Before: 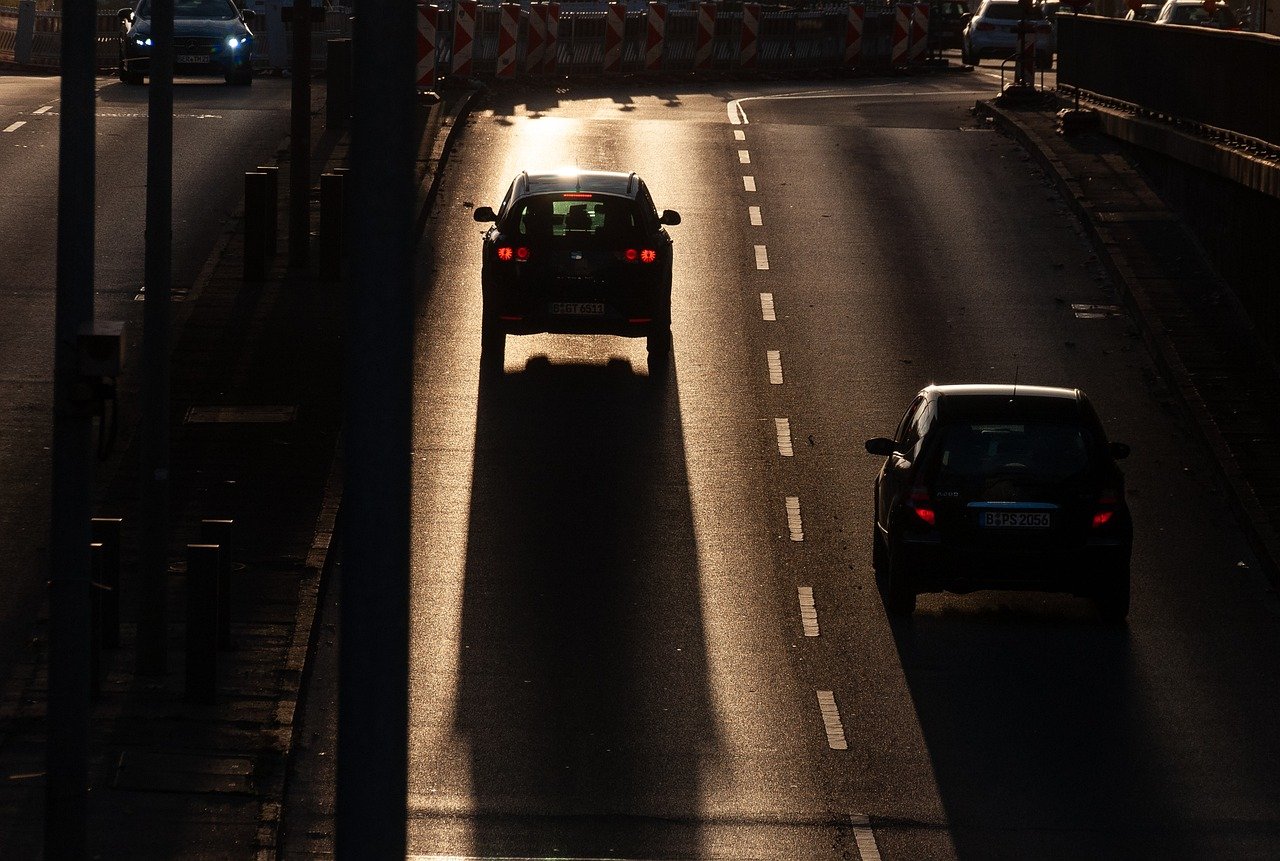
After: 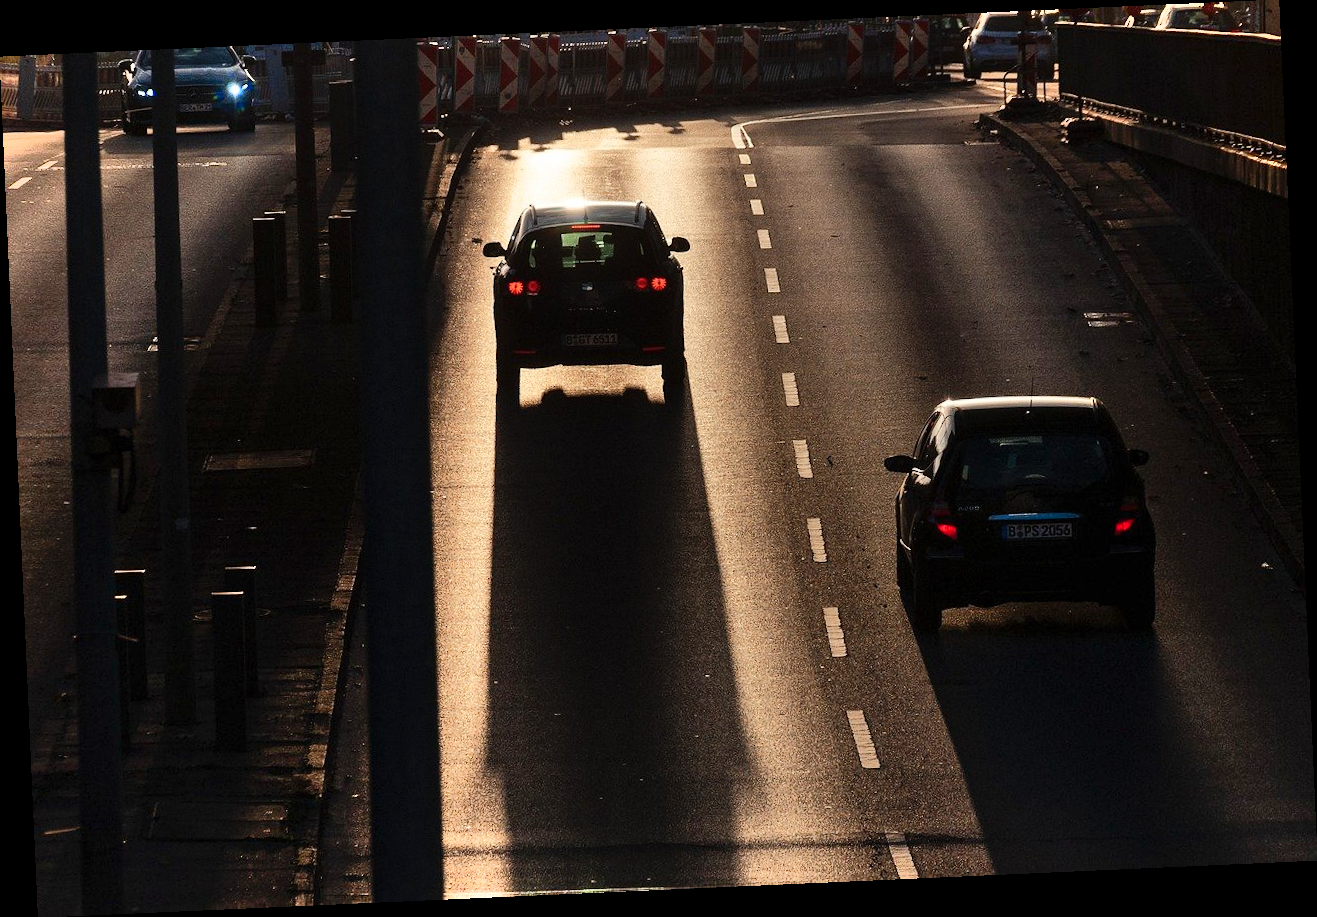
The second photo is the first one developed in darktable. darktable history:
rotate and perspective: rotation -2.56°, automatic cropping off
shadows and highlights: low approximation 0.01, soften with gaussian
